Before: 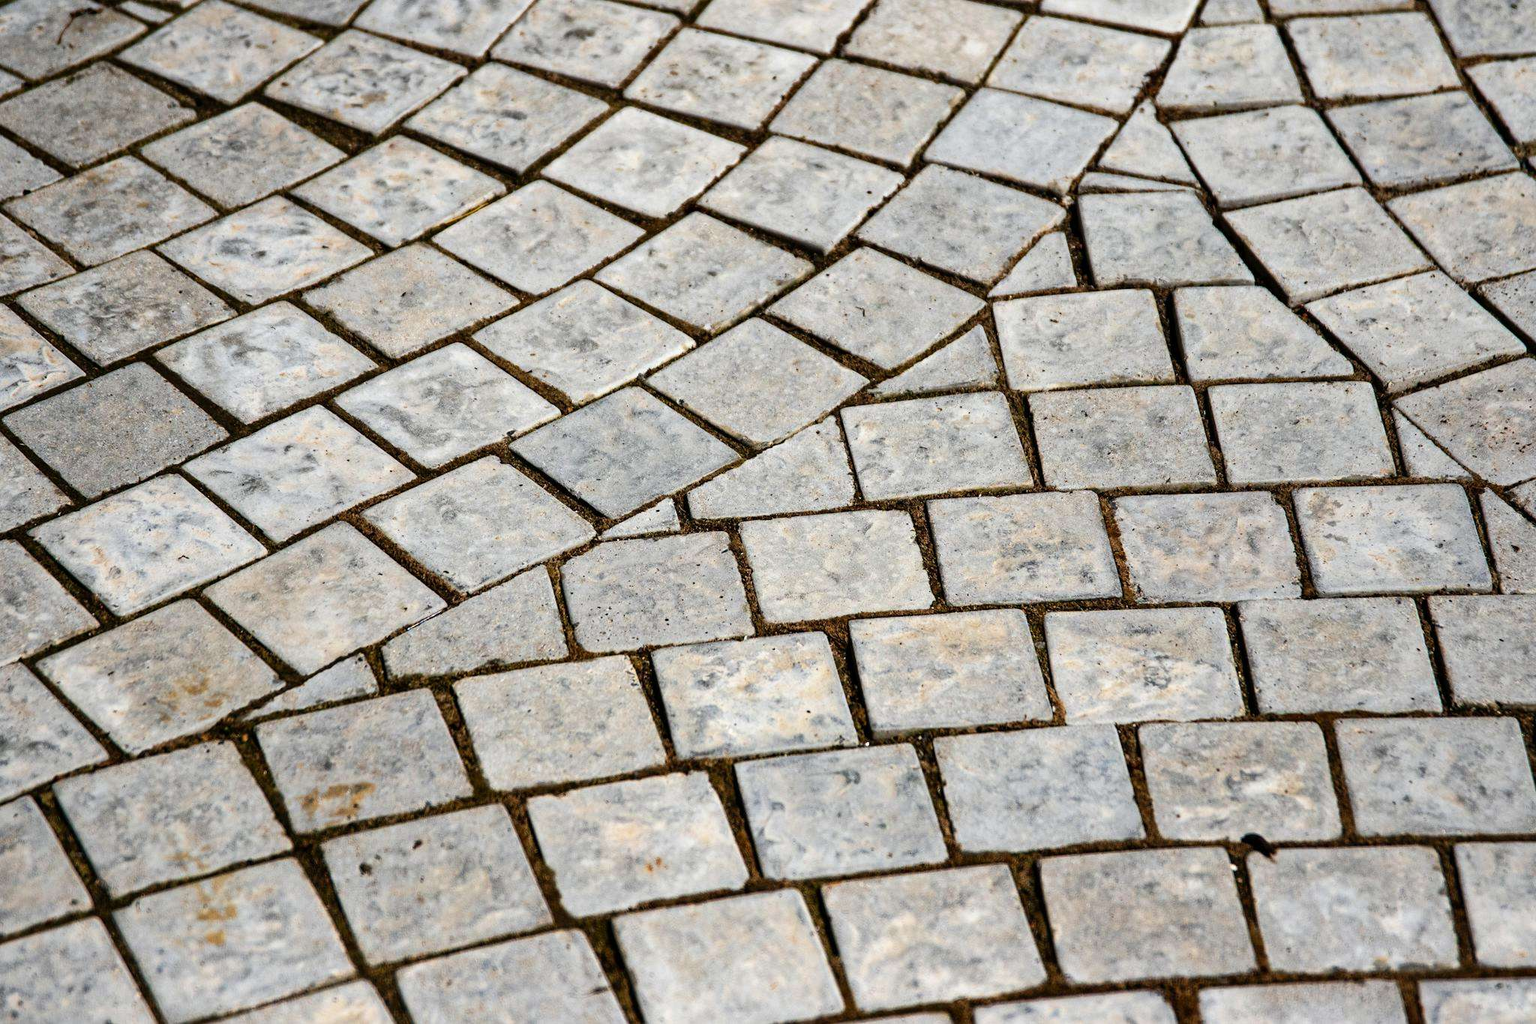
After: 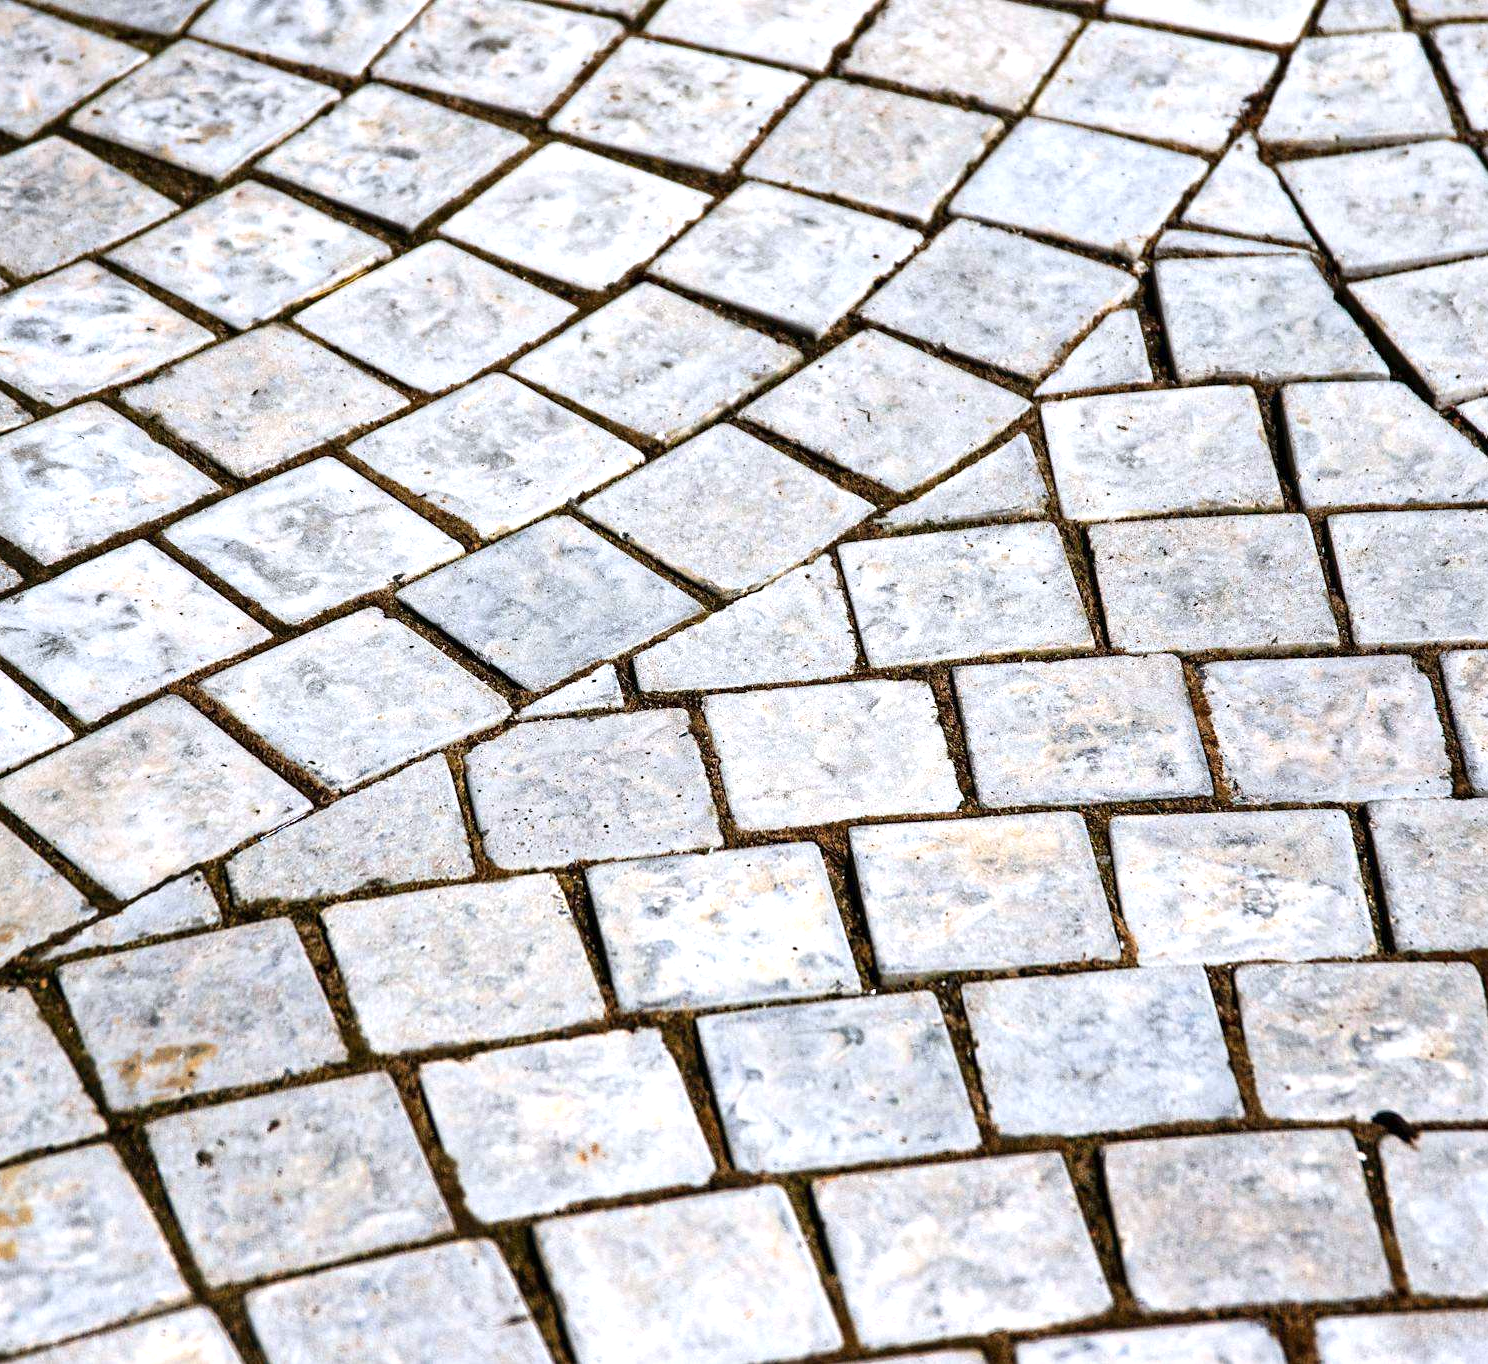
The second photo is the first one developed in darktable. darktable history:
color calibration: illuminant as shot in camera, x 0.358, y 0.373, temperature 4628.91 K
crop: left 13.848%, right 13.493%
exposure: exposure 0.6 EV, compensate highlight preservation false
